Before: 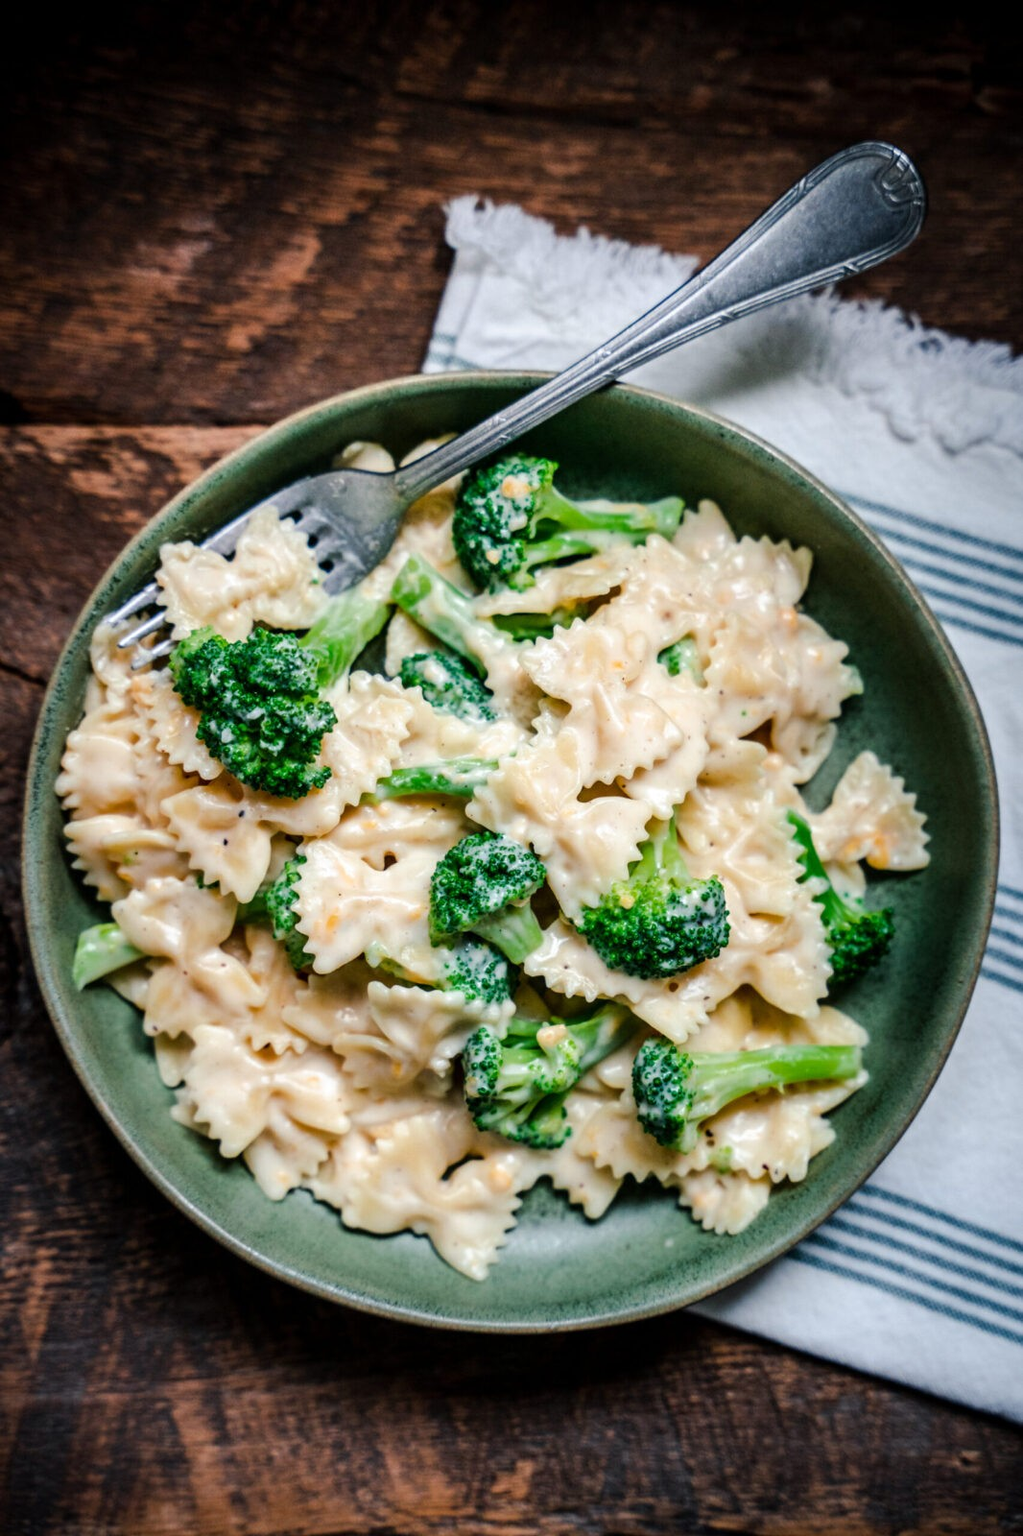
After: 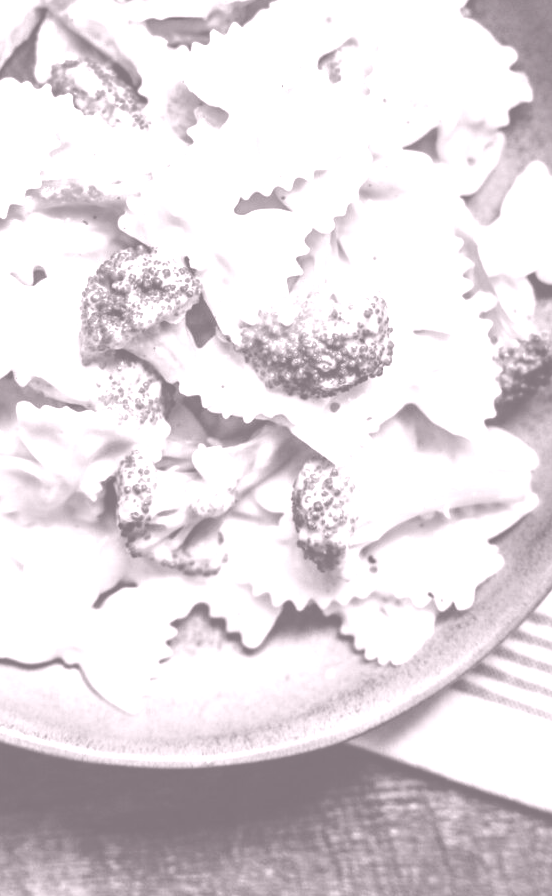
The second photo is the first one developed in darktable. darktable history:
shadows and highlights: radius 118.69, shadows 42.21, highlights -61.56, soften with gaussian
colorize: hue 25.2°, saturation 83%, source mix 82%, lightness 79%, version 1
crop: left 34.479%, top 38.822%, right 13.718%, bottom 5.172%
